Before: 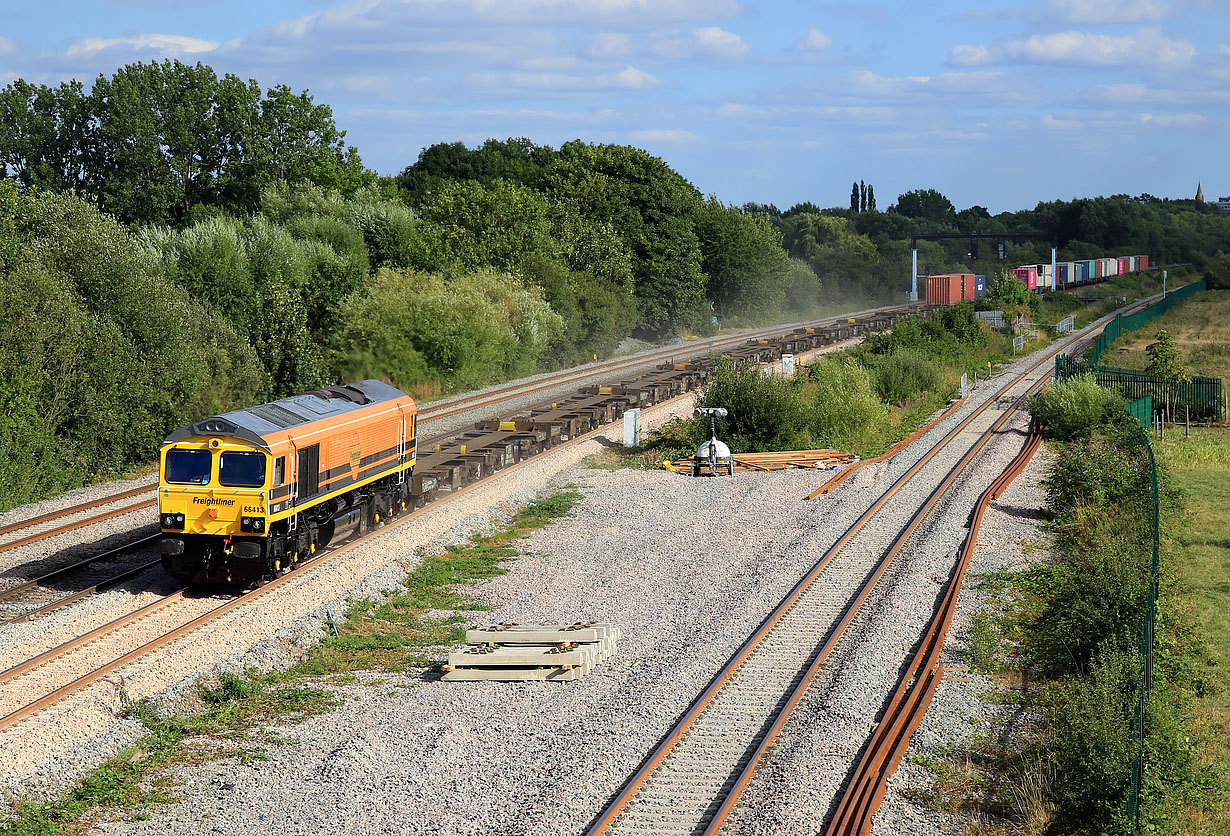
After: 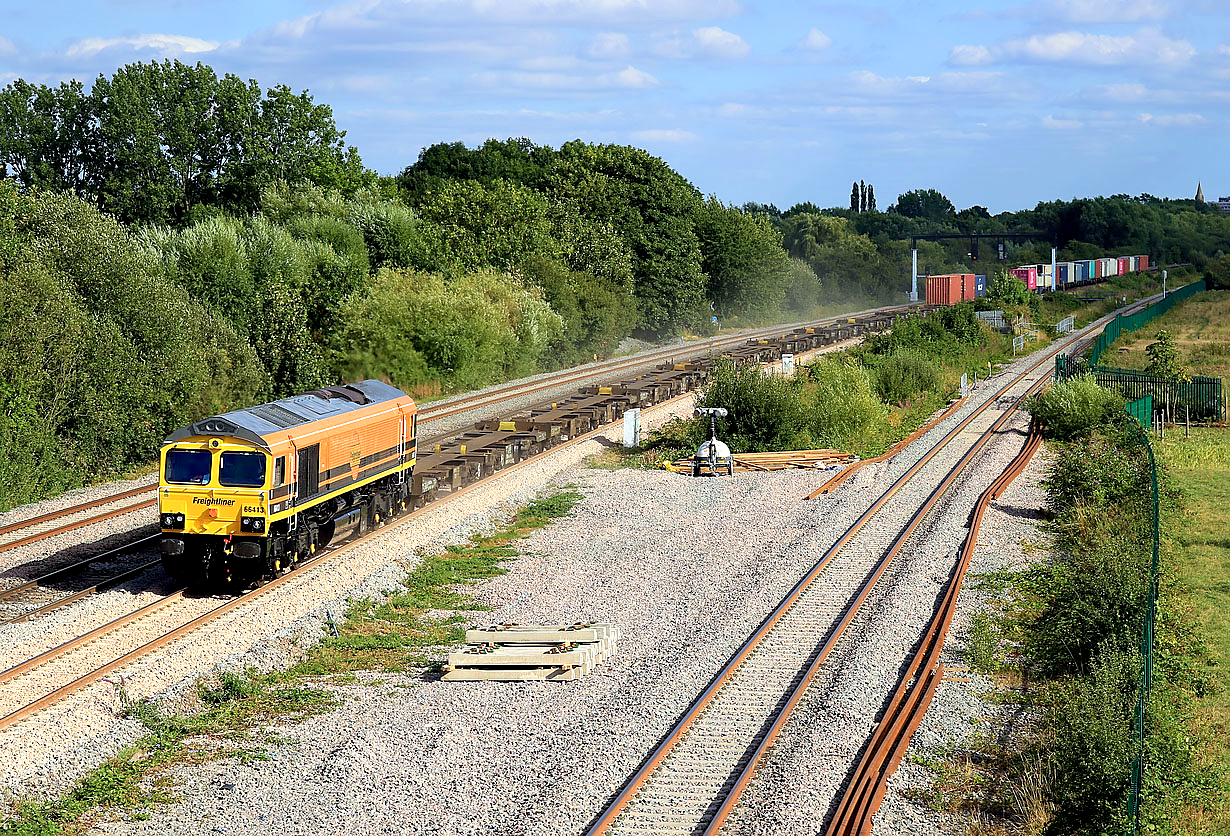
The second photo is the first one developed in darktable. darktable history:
exposure: black level correction 0.005, exposure 0.288 EV, compensate exposure bias true, compensate highlight preservation false
sharpen: radius 1.564, amount 0.367, threshold 1.407
velvia: on, module defaults
